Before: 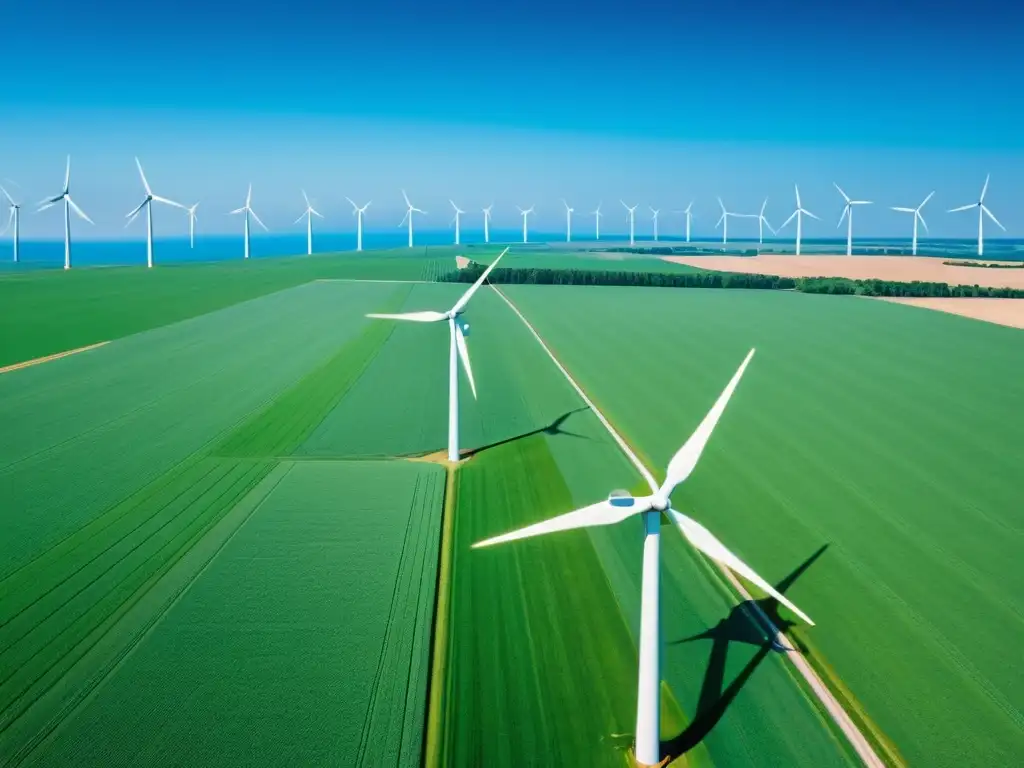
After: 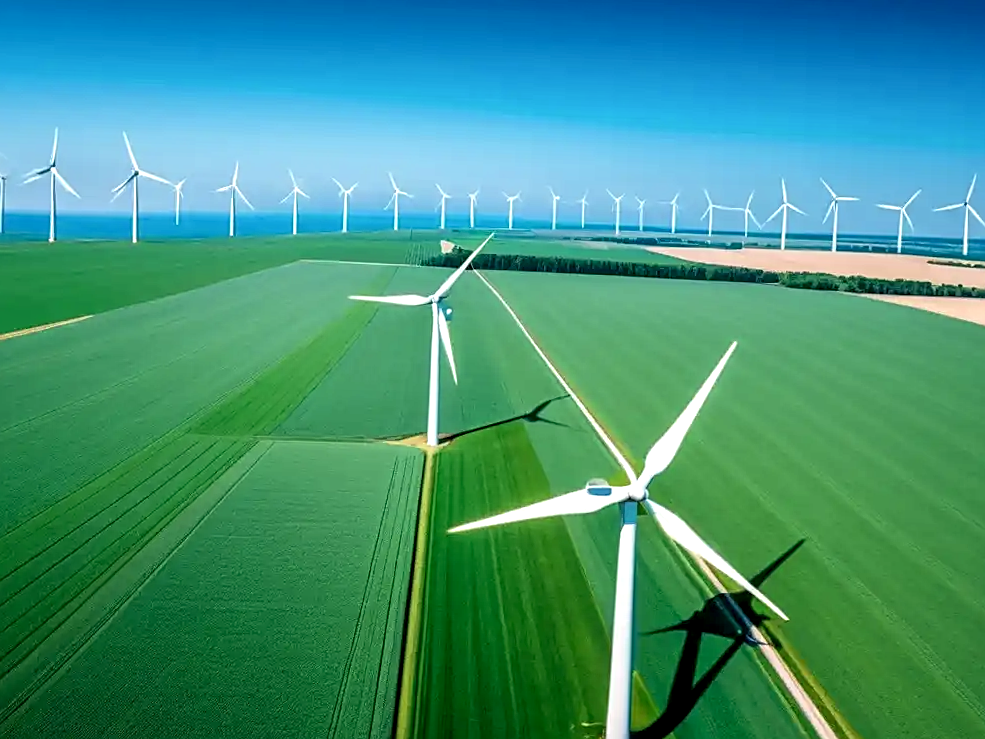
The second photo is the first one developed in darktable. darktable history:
crop and rotate: angle -1.7°
sharpen: on, module defaults
local contrast: detail 150%
